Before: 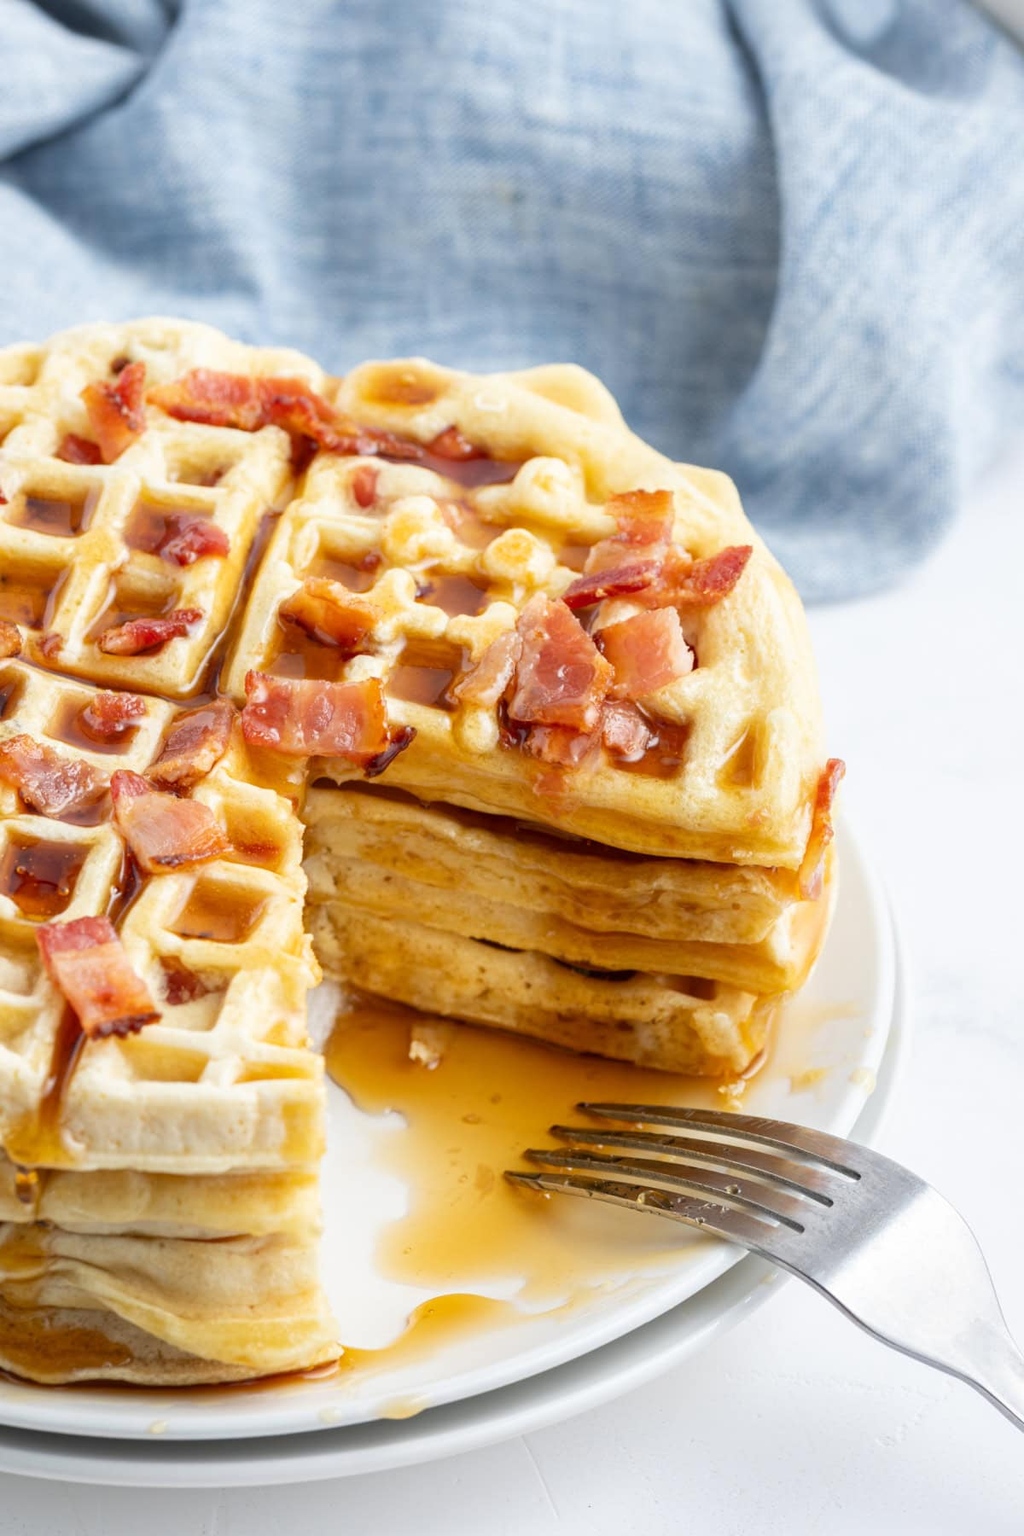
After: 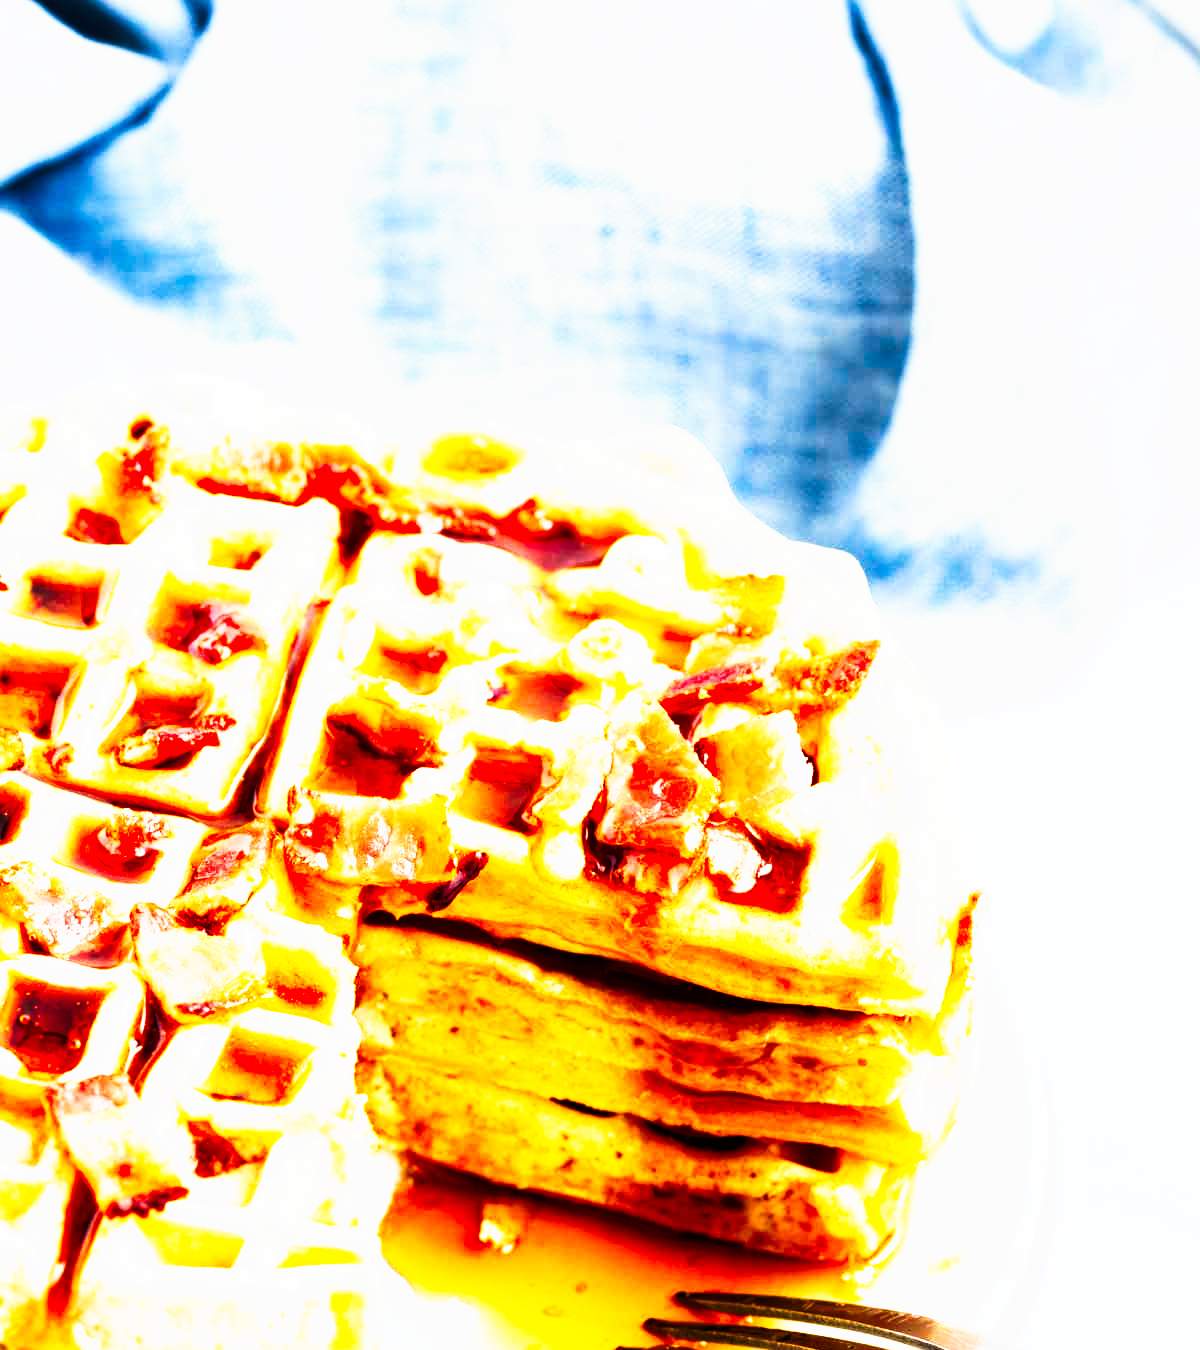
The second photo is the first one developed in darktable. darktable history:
crop: bottom 24.988%
rotate and perspective: crop left 0, crop top 0
tone curve: curves: ch0 [(0, 0) (0.003, 0) (0.011, 0.001) (0.025, 0.003) (0.044, 0.003) (0.069, 0.006) (0.1, 0.009) (0.136, 0.014) (0.177, 0.029) (0.224, 0.061) (0.277, 0.127) (0.335, 0.218) (0.399, 0.38) (0.468, 0.588) (0.543, 0.809) (0.623, 0.947) (0.709, 0.987) (0.801, 0.99) (0.898, 0.99) (1, 1)], preserve colors none
color calibration: x 0.355, y 0.367, temperature 4700.38 K
